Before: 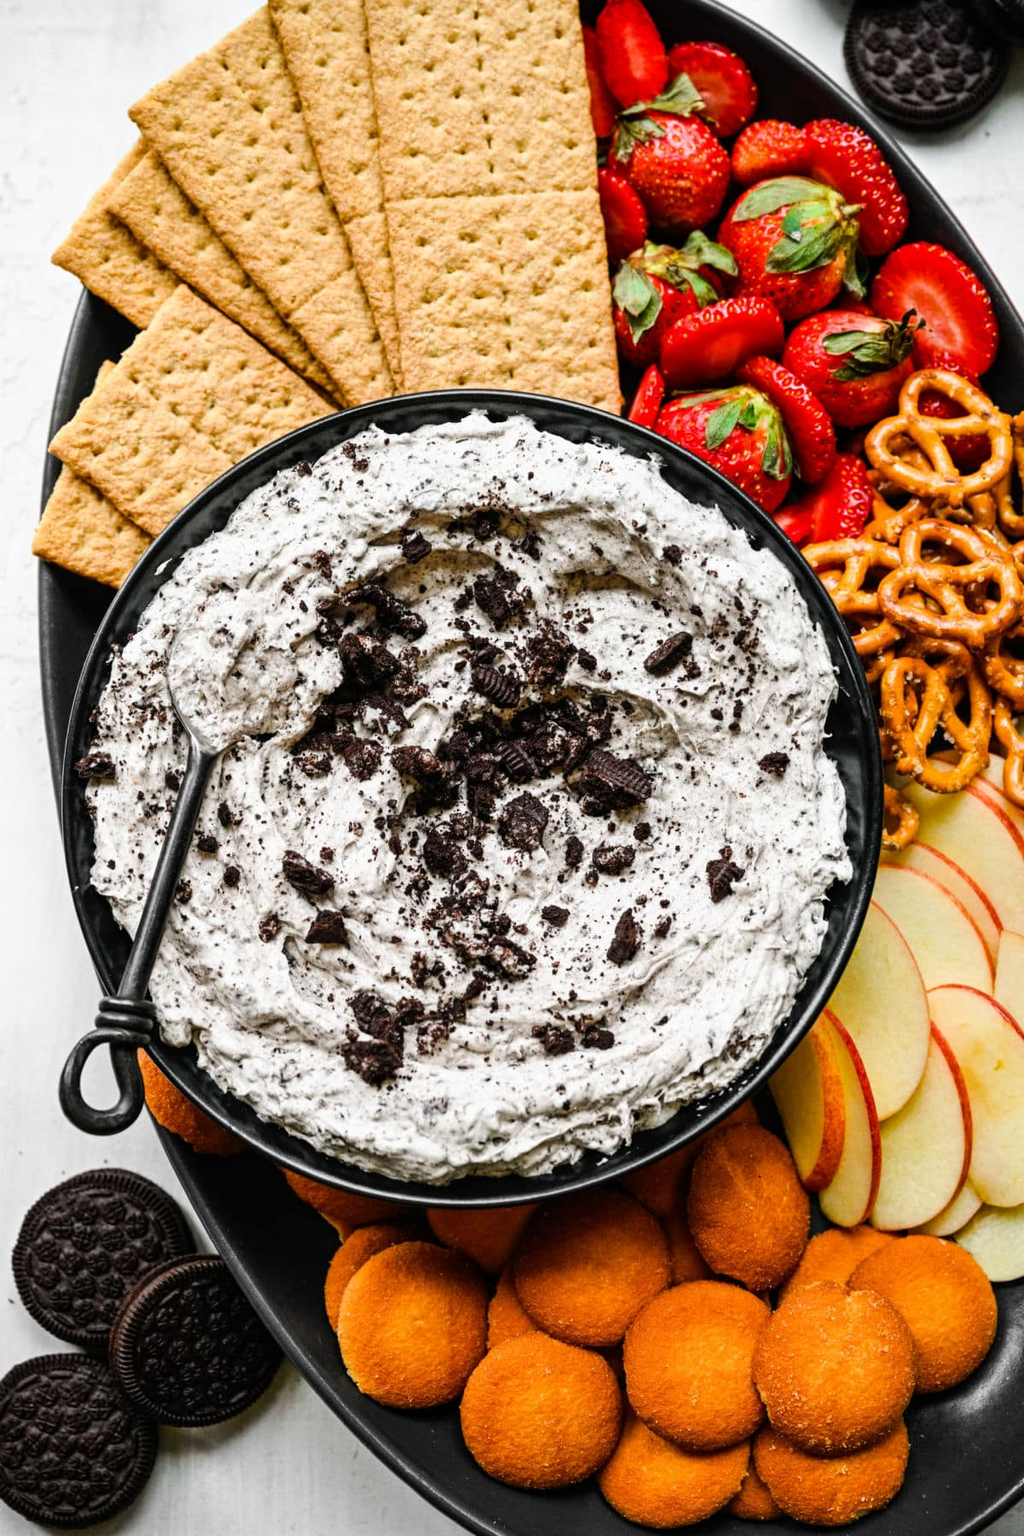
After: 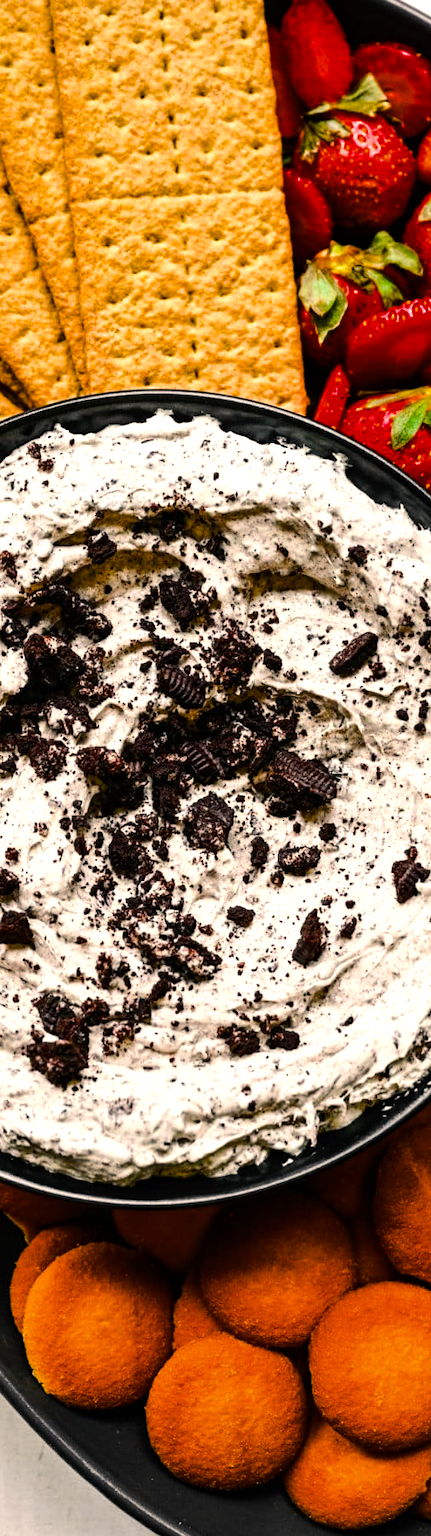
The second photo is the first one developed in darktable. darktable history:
color balance rgb: highlights gain › chroma 3.012%, highlights gain › hue 60.15°, perceptual saturation grading › global saturation 31.065%, perceptual brilliance grading › highlights 18.264%, perceptual brilliance grading › mid-tones 31.568%, perceptual brilliance grading › shadows -31.613%, saturation formula JzAzBz (2021)
crop: left 30.802%, right 27.09%
